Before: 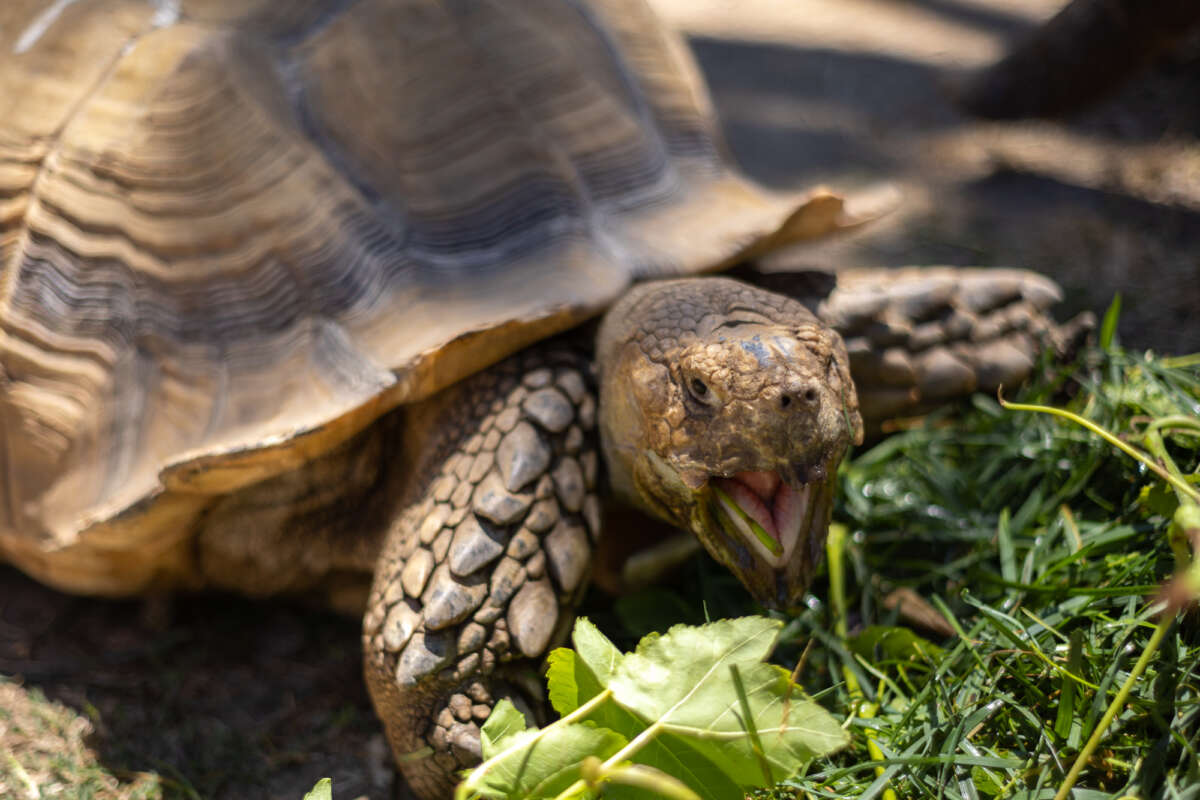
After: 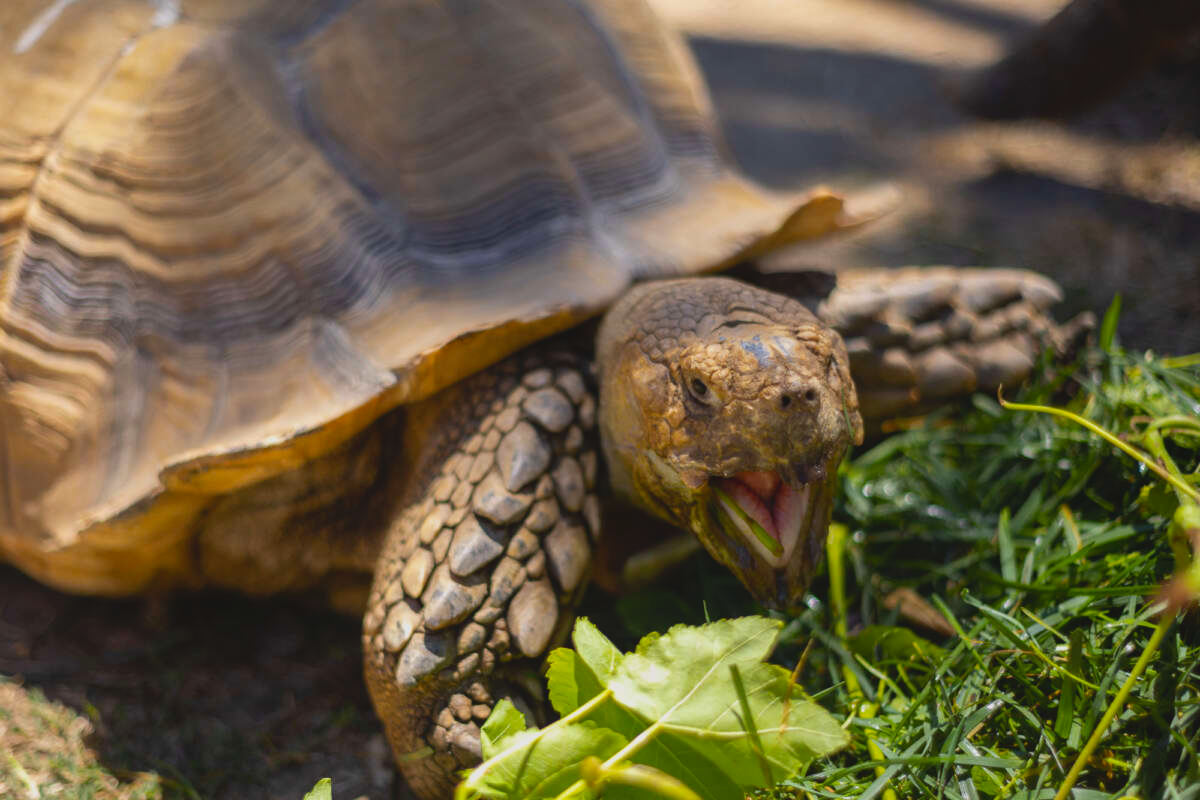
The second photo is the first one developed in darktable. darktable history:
exposure: compensate highlight preservation false
local contrast: highlights 68%, shadows 68%, detail 82%, midtone range 0.325
color balance rgb: perceptual saturation grading › global saturation 20%, global vibrance 10%
